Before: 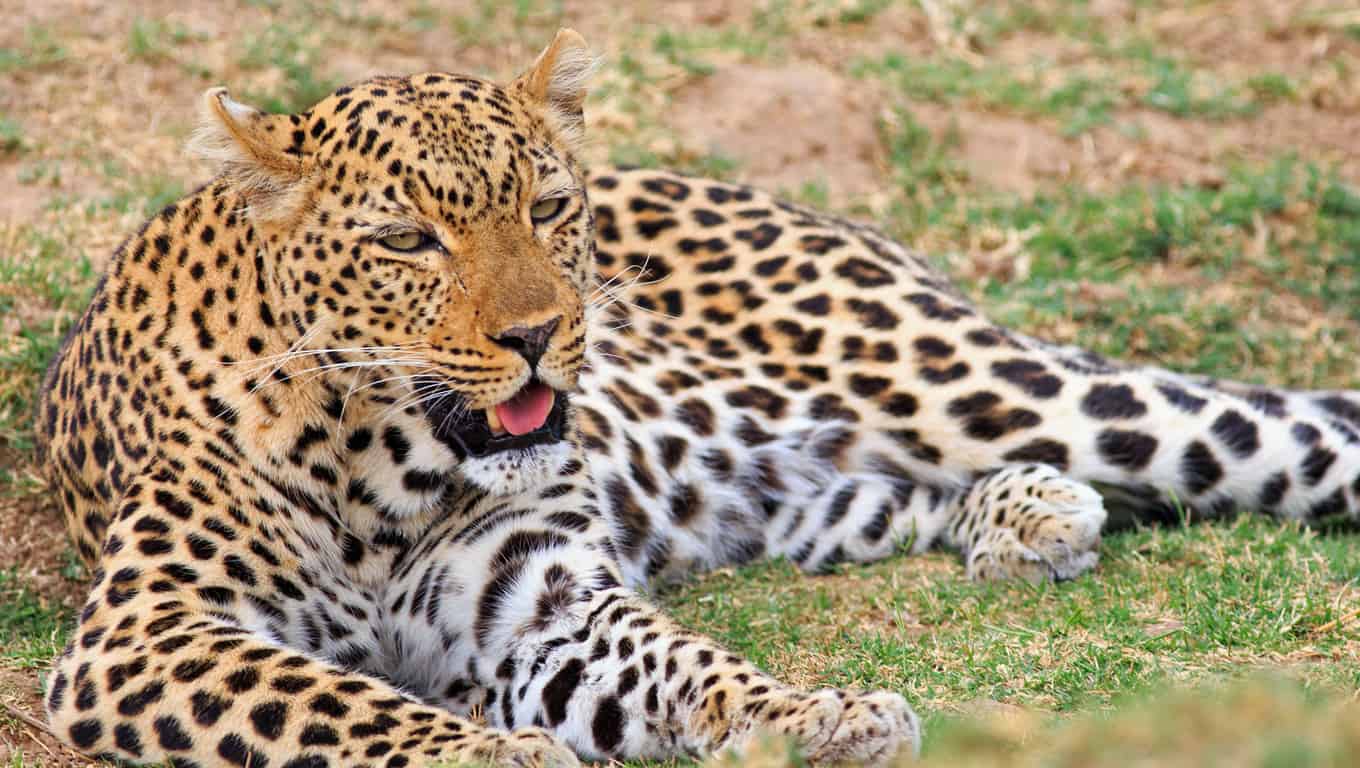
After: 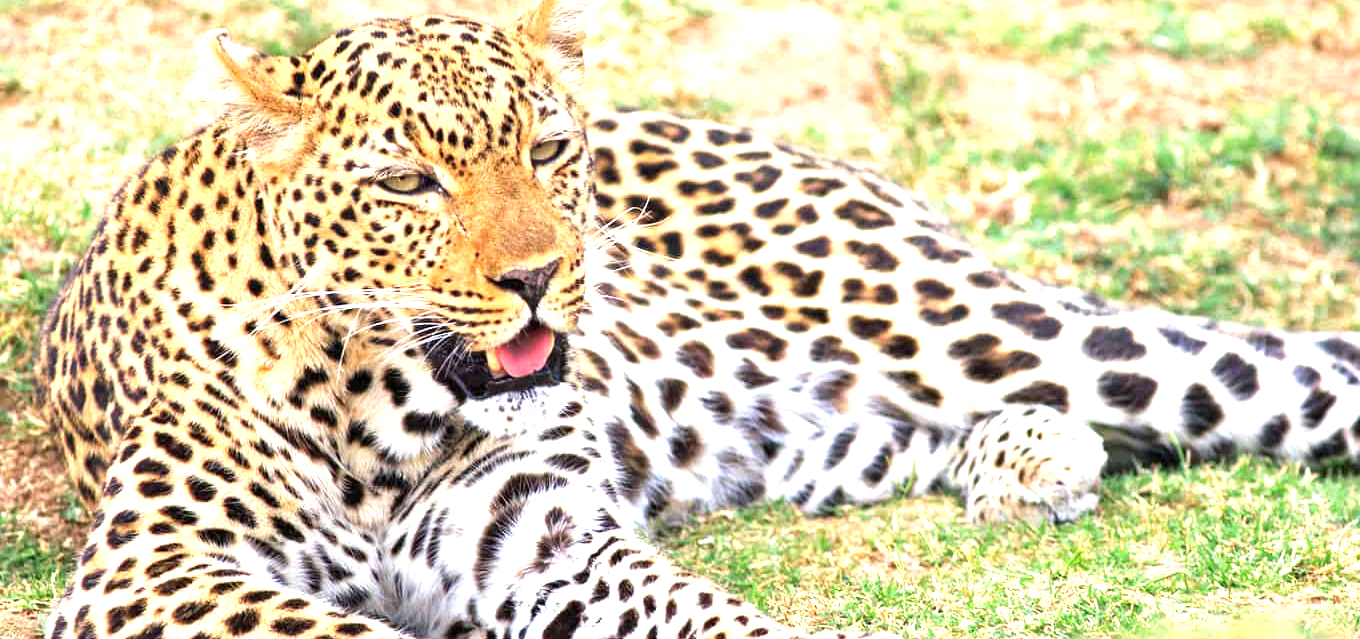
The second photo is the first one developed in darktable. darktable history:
exposure: black level correction 0, exposure 1.35 EV, compensate exposure bias true, compensate highlight preservation false
crop: top 7.625%, bottom 8.027%
